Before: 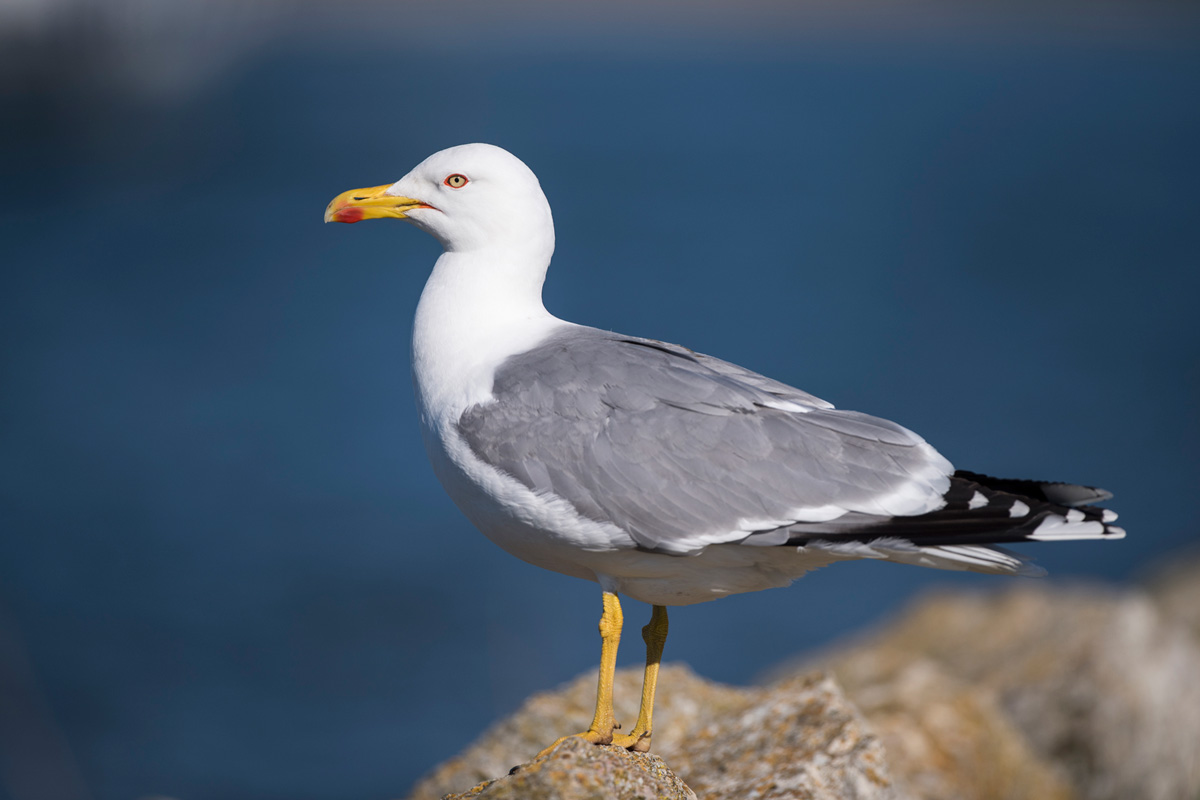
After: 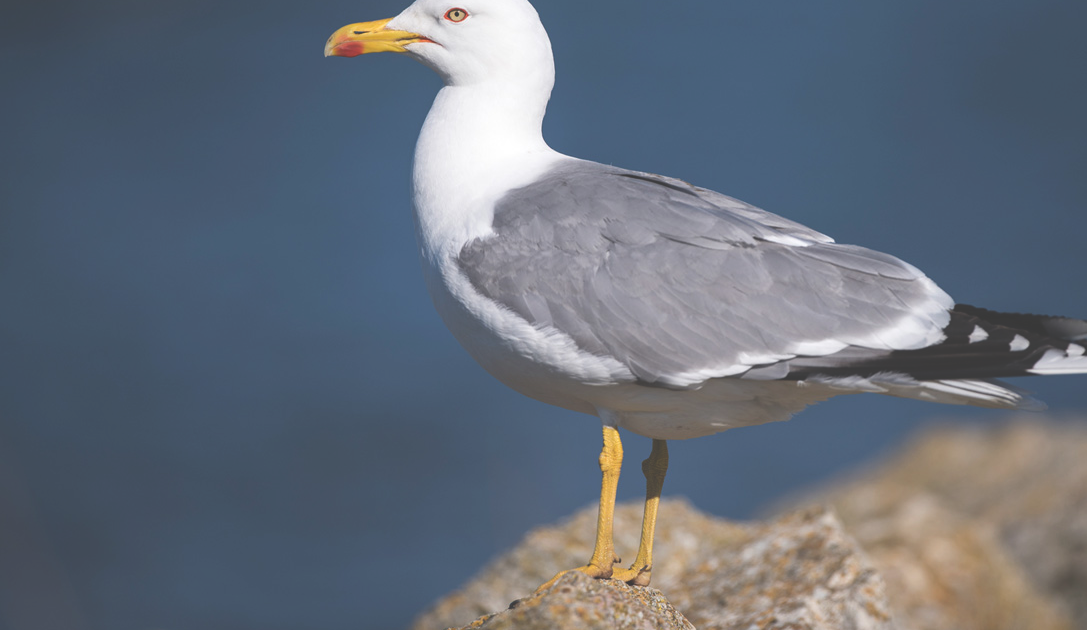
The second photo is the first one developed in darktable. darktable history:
crop: top 20.802%, right 9.35%, bottom 0.251%
exposure: black level correction -0.04, exposure 0.064 EV, compensate highlight preservation false
